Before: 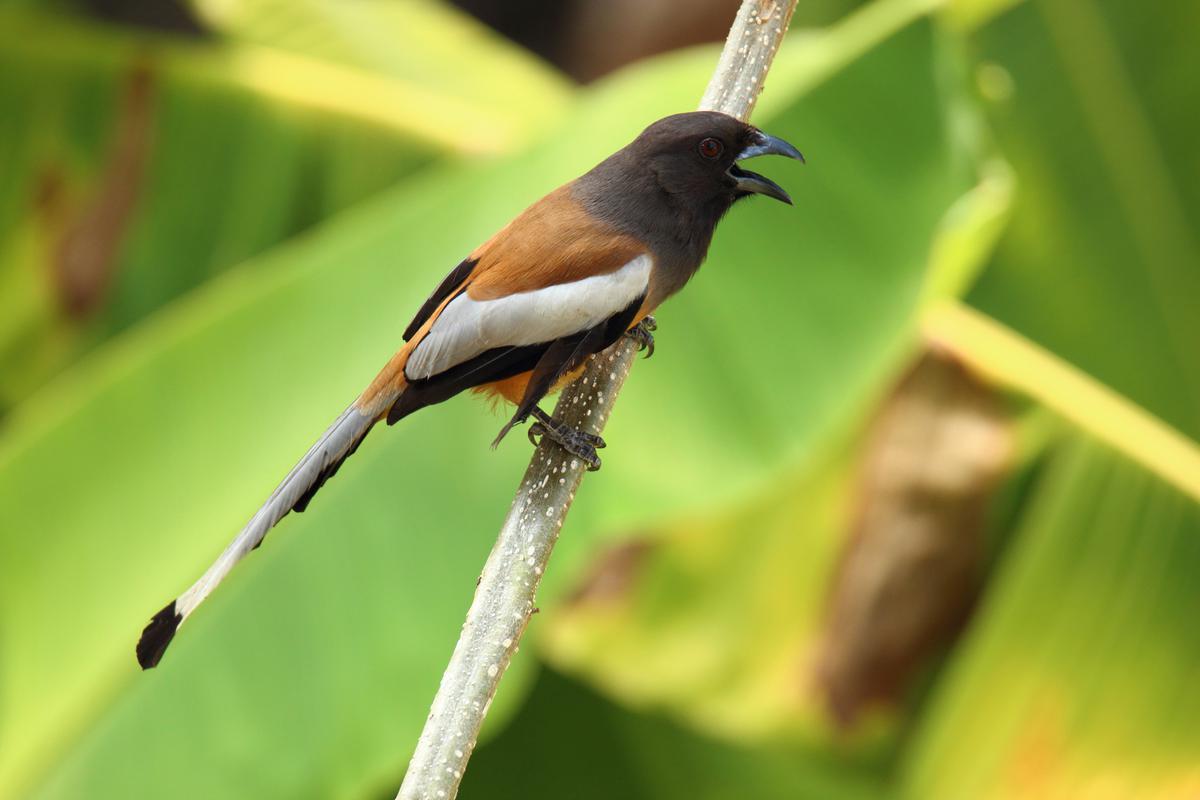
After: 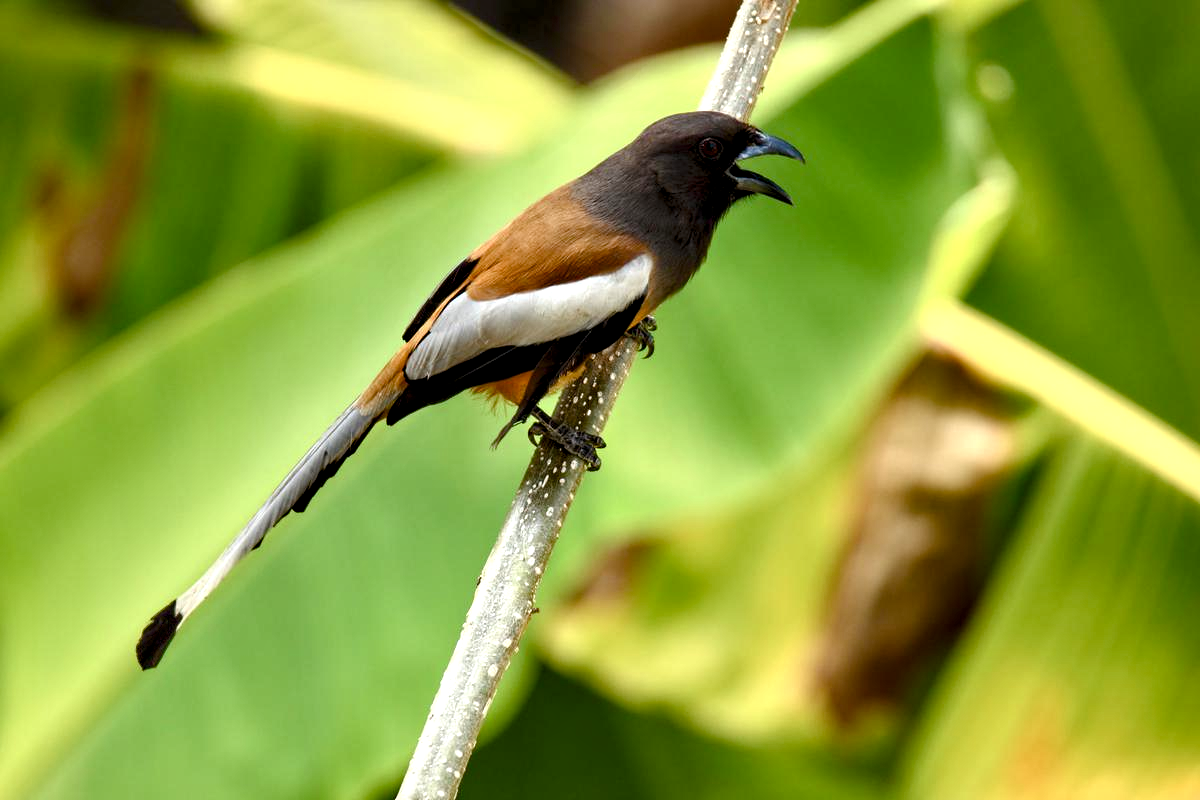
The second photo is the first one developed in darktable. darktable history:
color balance rgb: perceptual saturation grading › global saturation 20%, perceptual saturation grading › highlights -25%, perceptual saturation grading › shadows 25%
contrast equalizer: y [[0.601, 0.6, 0.598, 0.598, 0.6, 0.601], [0.5 ×6], [0.5 ×6], [0 ×6], [0 ×6]]
